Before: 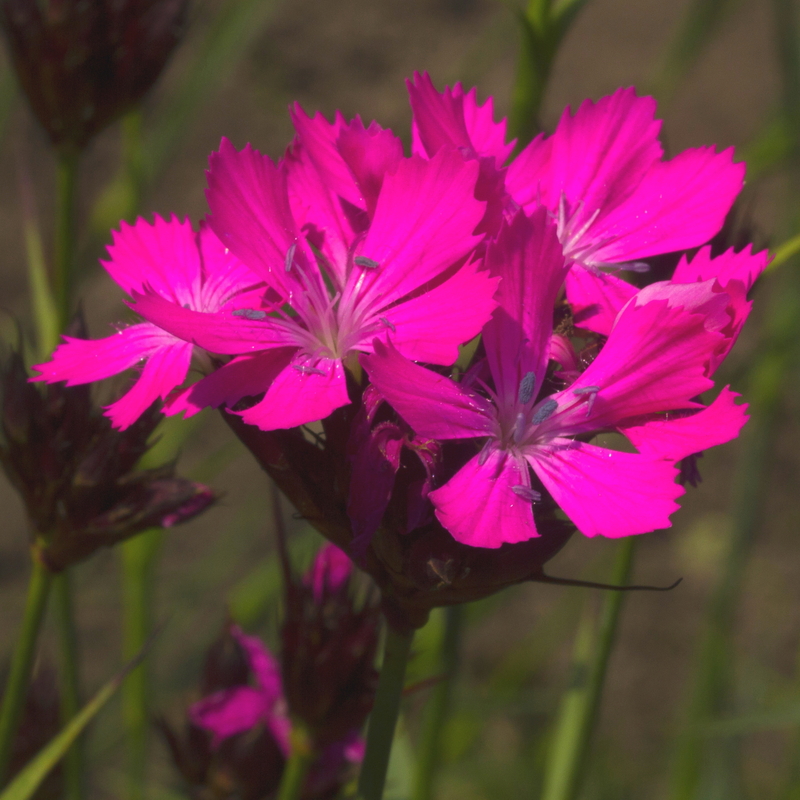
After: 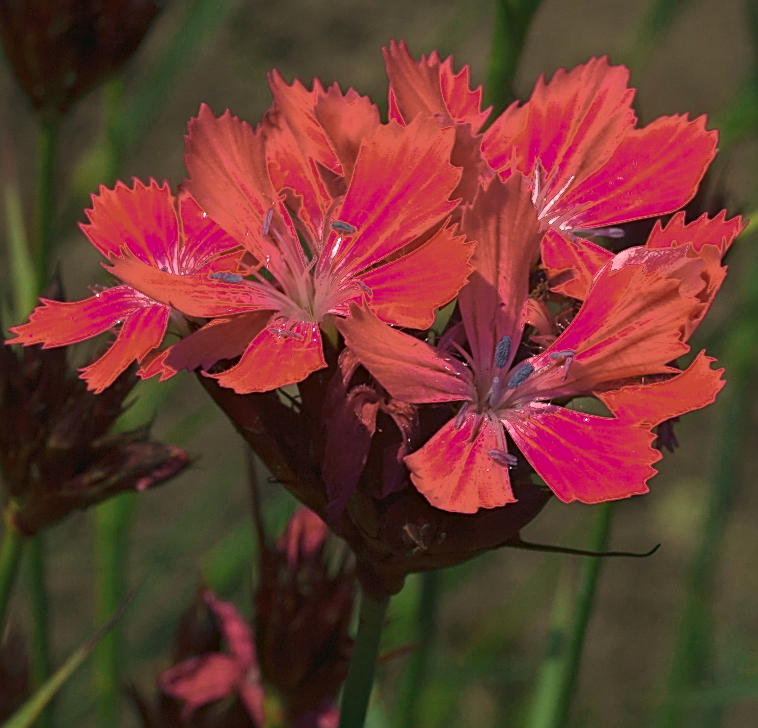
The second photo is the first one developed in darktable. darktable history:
crop: left 1.964%, top 3.251%, right 1.122%, bottom 4.933%
haze removal: strength 0.29, distance 0.25, compatibility mode true, adaptive false
fill light: exposure -0.73 EV, center 0.69, width 2.2
tone equalizer: -8 EV 0.06 EV, smoothing diameter 25%, edges refinement/feathering 10, preserve details guided filter
color zones: curves: ch0 [(0, 0.5) (0.125, 0.4) (0.25, 0.5) (0.375, 0.4) (0.5, 0.4) (0.625, 0.35) (0.75, 0.35) (0.875, 0.5)]; ch1 [(0, 0.35) (0.125, 0.45) (0.25, 0.35) (0.375, 0.35) (0.5, 0.35) (0.625, 0.35) (0.75, 0.45) (0.875, 0.35)]; ch2 [(0, 0.6) (0.125, 0.5) (0.25, 0.5) (0.375, 0.6) (0.5, 0.6) (0.625, 0.5) (0.75, 0.5) (0.875, 0.5)]
rotate and perspective: rotation 0.226°, lens shift (vertical) -0.042, crop left 0.023, crop right 0.982, crop top 0.006, crop bottom 0.994
sharpen: amount 1
